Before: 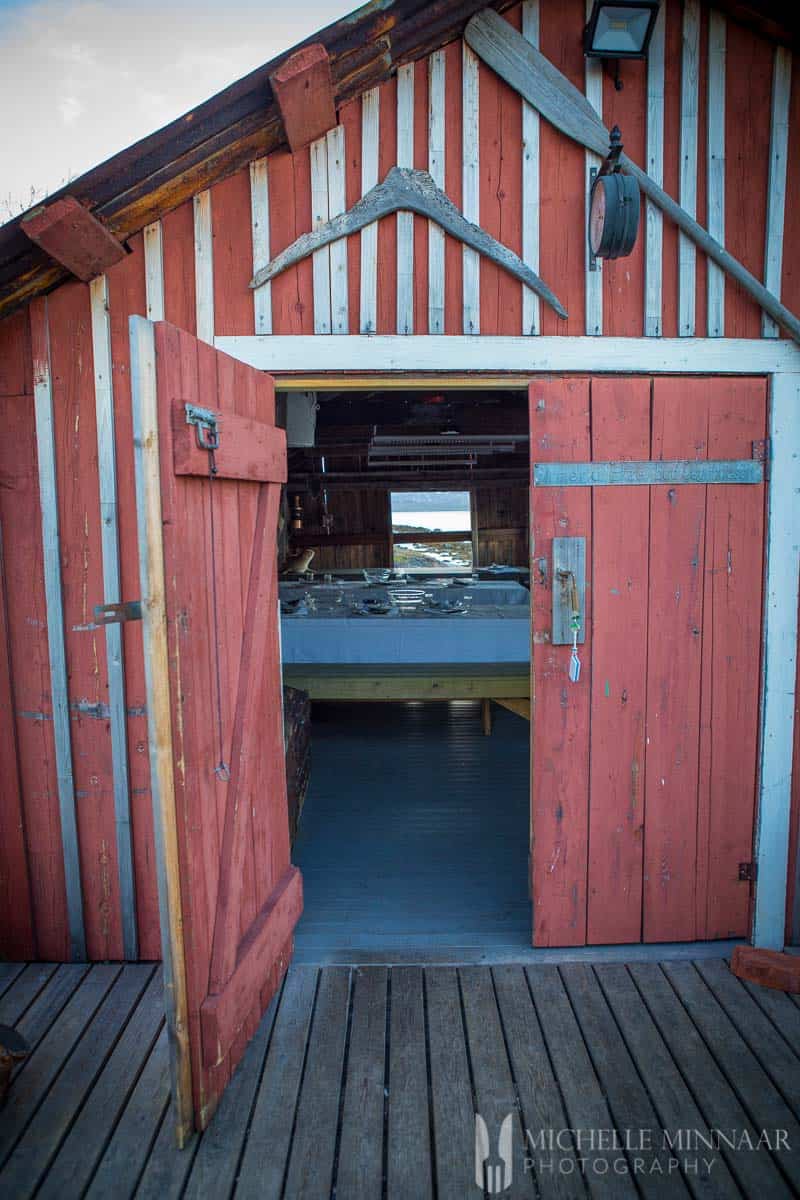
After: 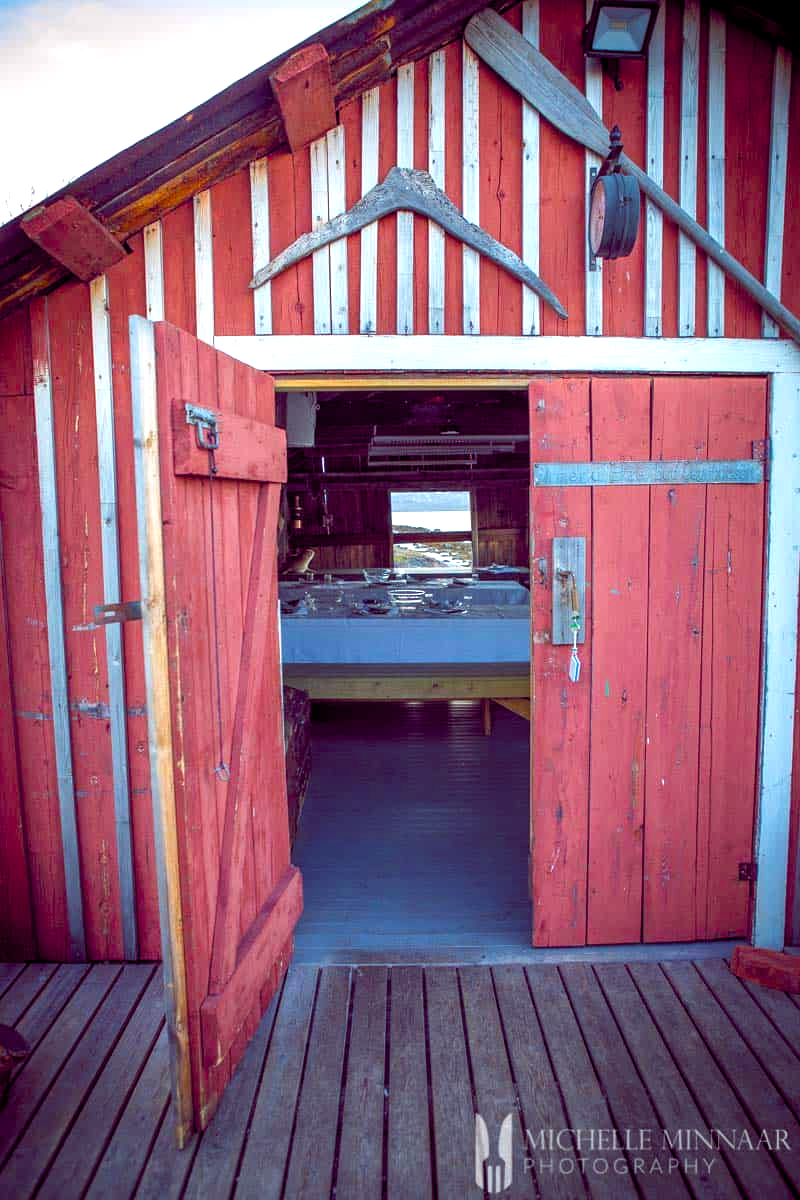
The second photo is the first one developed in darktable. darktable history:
color balance rgb: power › chroma 0.262%, power › hue 60.15°, global offset › chroma 0.28%, global offset › hue 318.92°, perceptual saturation grading › global saturation 20%, perceptual saturation grading › highlights -25.117%, perceptual saturation grading › shadows 23.997%, perceptual brilliance grading › global brilliance 18.561%
